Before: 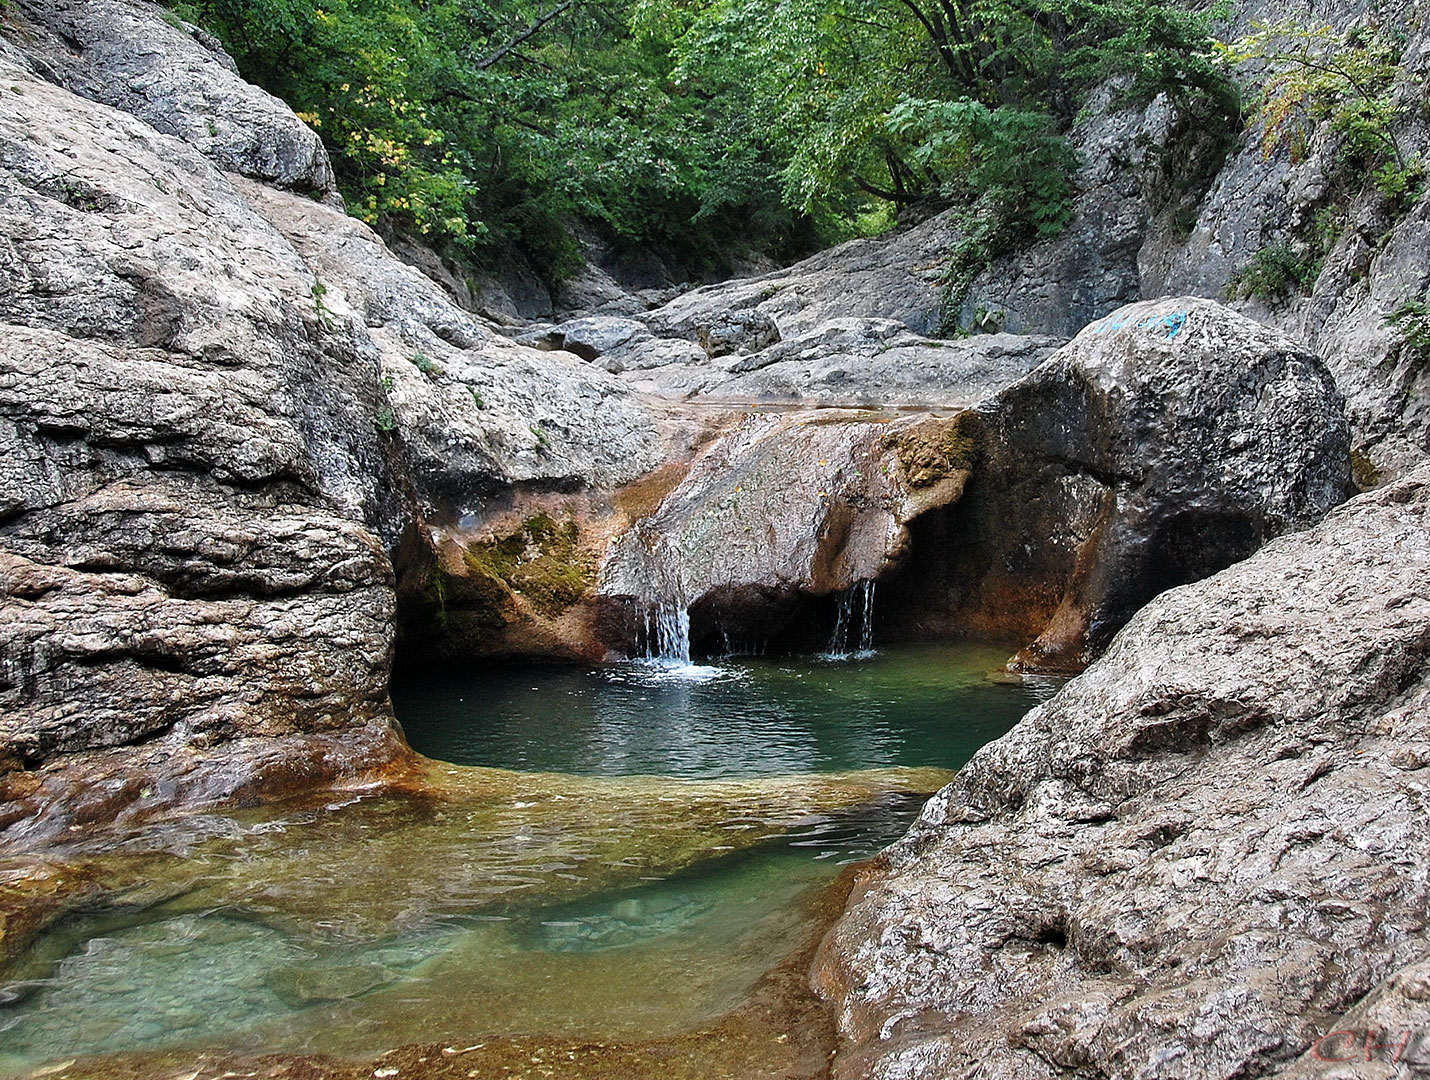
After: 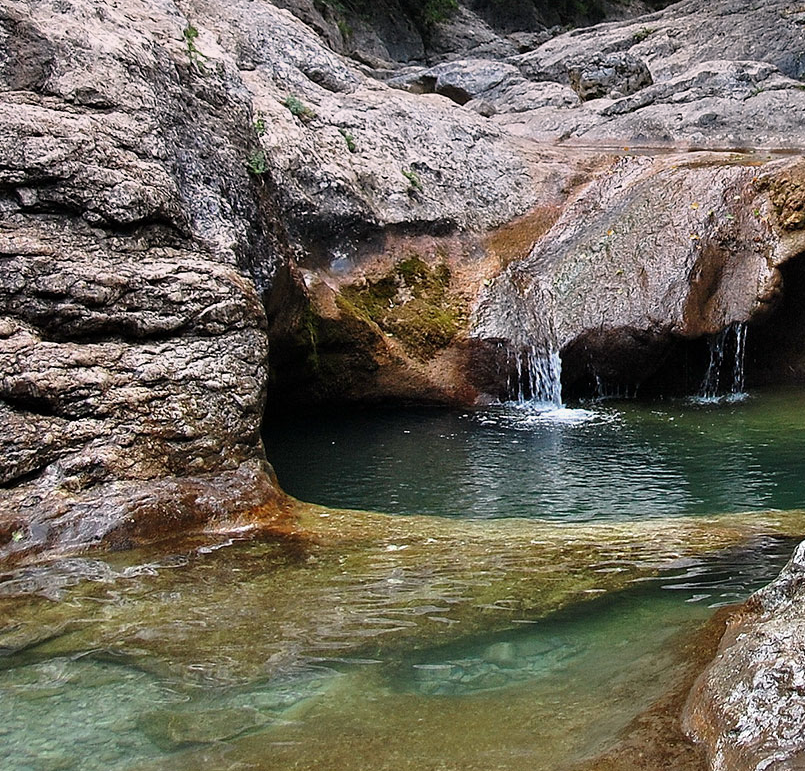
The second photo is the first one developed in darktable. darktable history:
crop: left 8.966%, top 23.852%, right 34.699%, bottom 4.703%
graduated density: density 0.38 EV, hardness 21%, rotation -6.11°, saturation 32%
